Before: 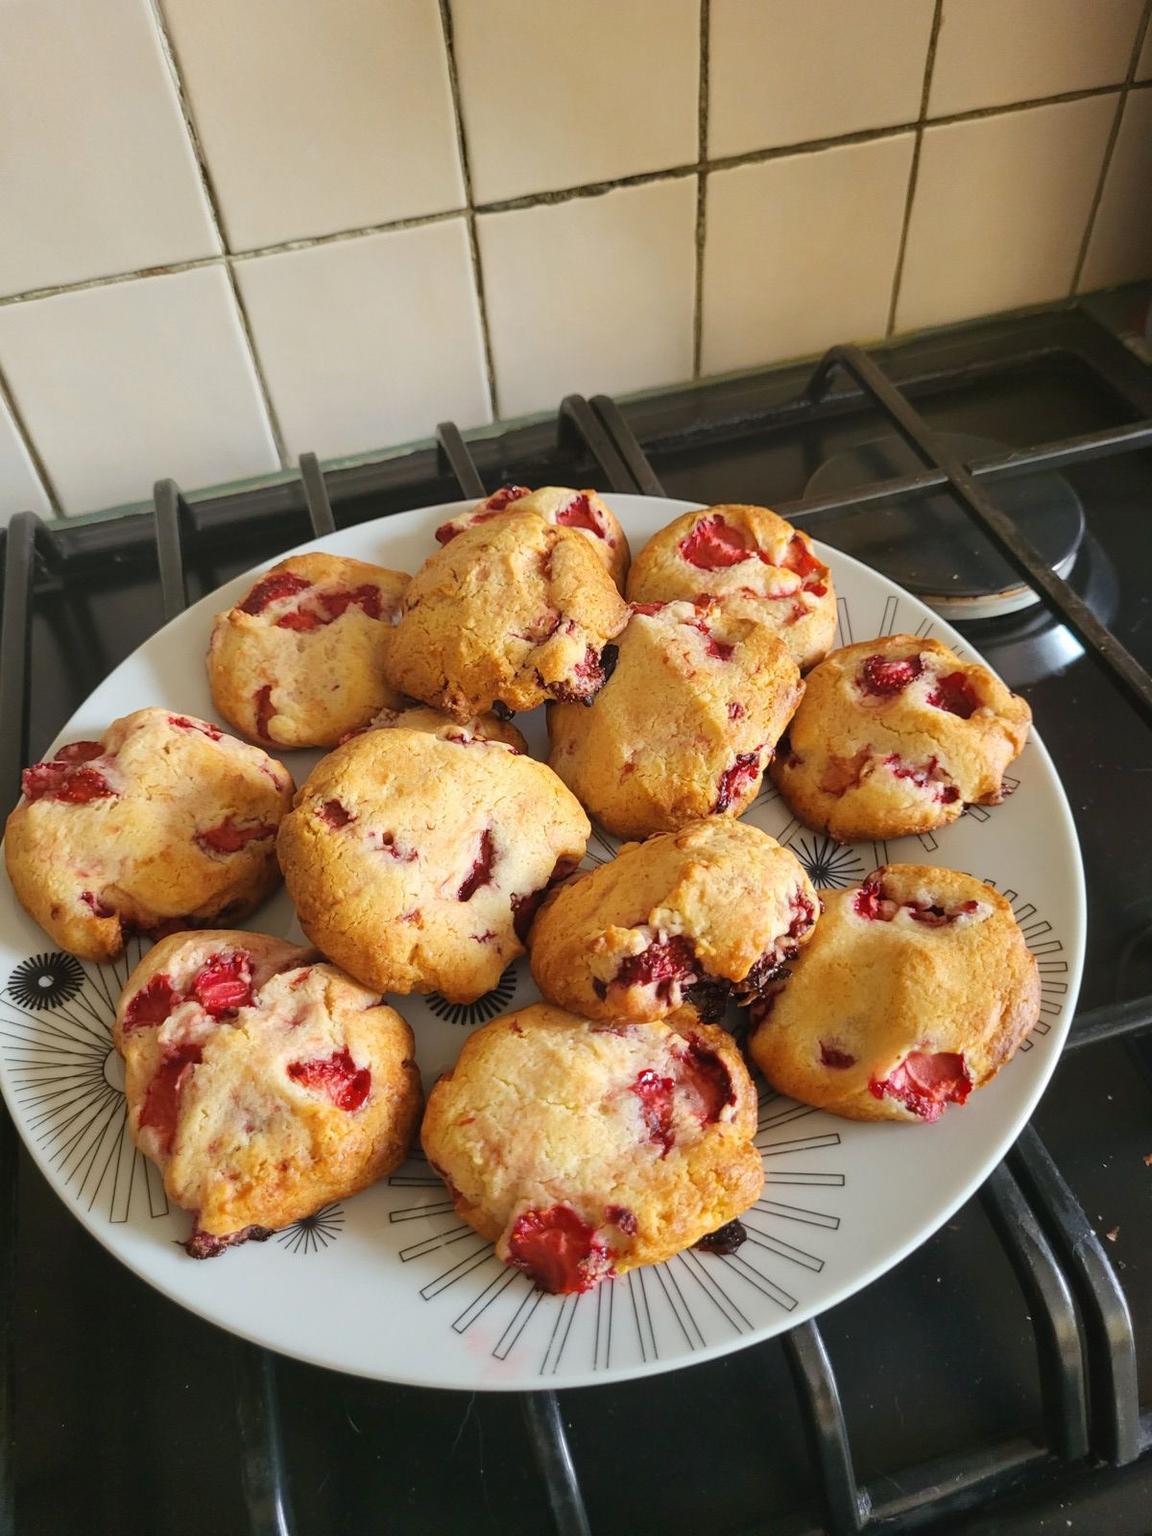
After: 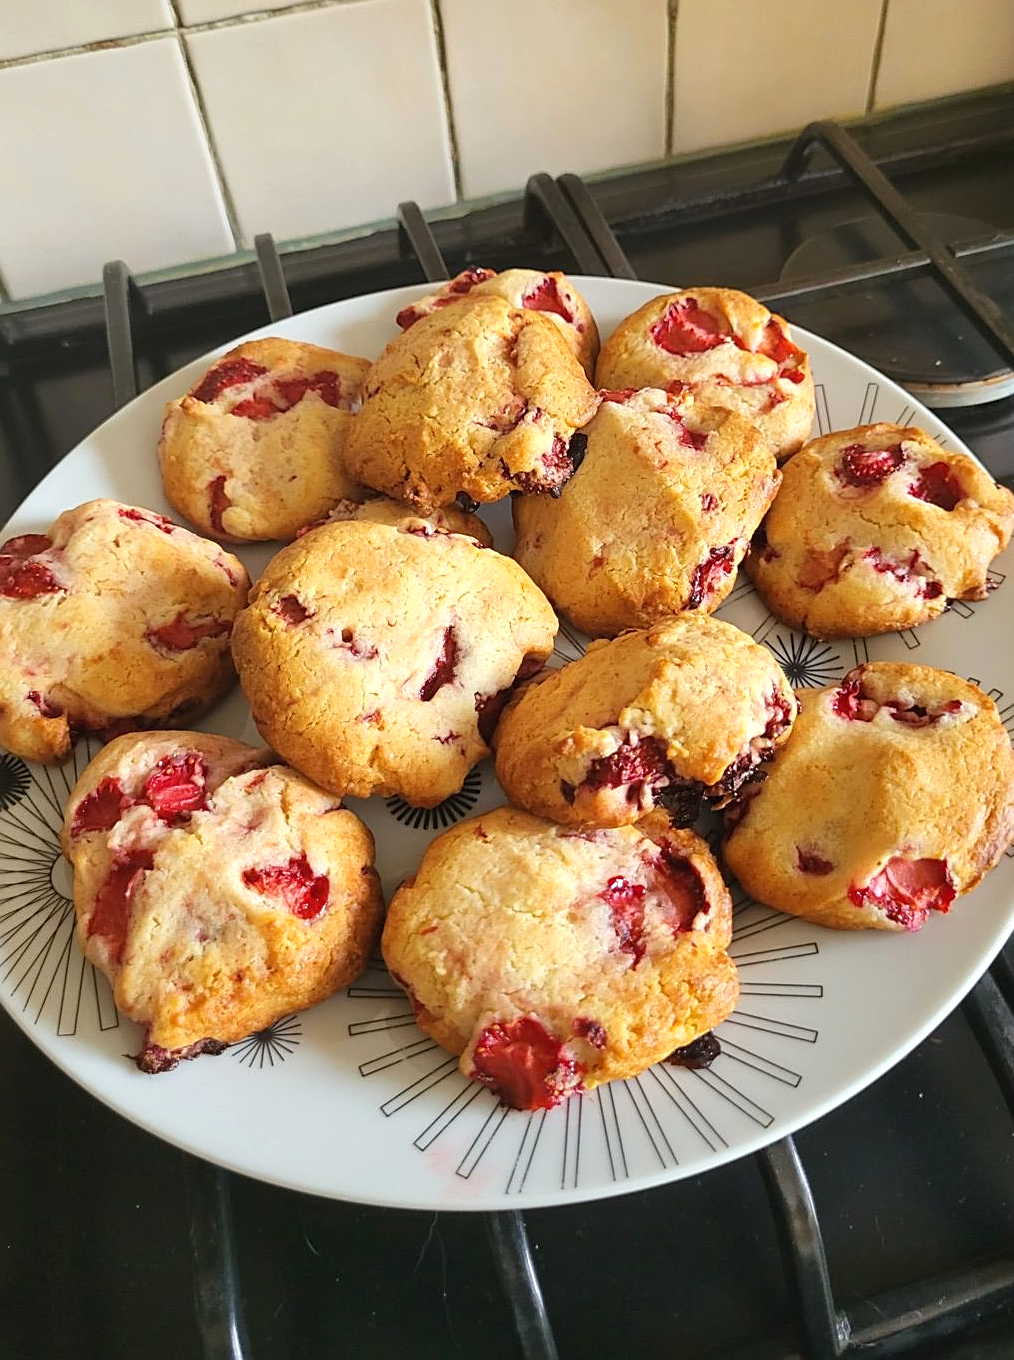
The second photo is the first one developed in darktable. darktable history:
exposure: exposure 0.235 EV, compensate highlight preservation false
crop and rotate: left 4.778%, top 14.95%, right 10.667%
sharpen: on, module defaults
